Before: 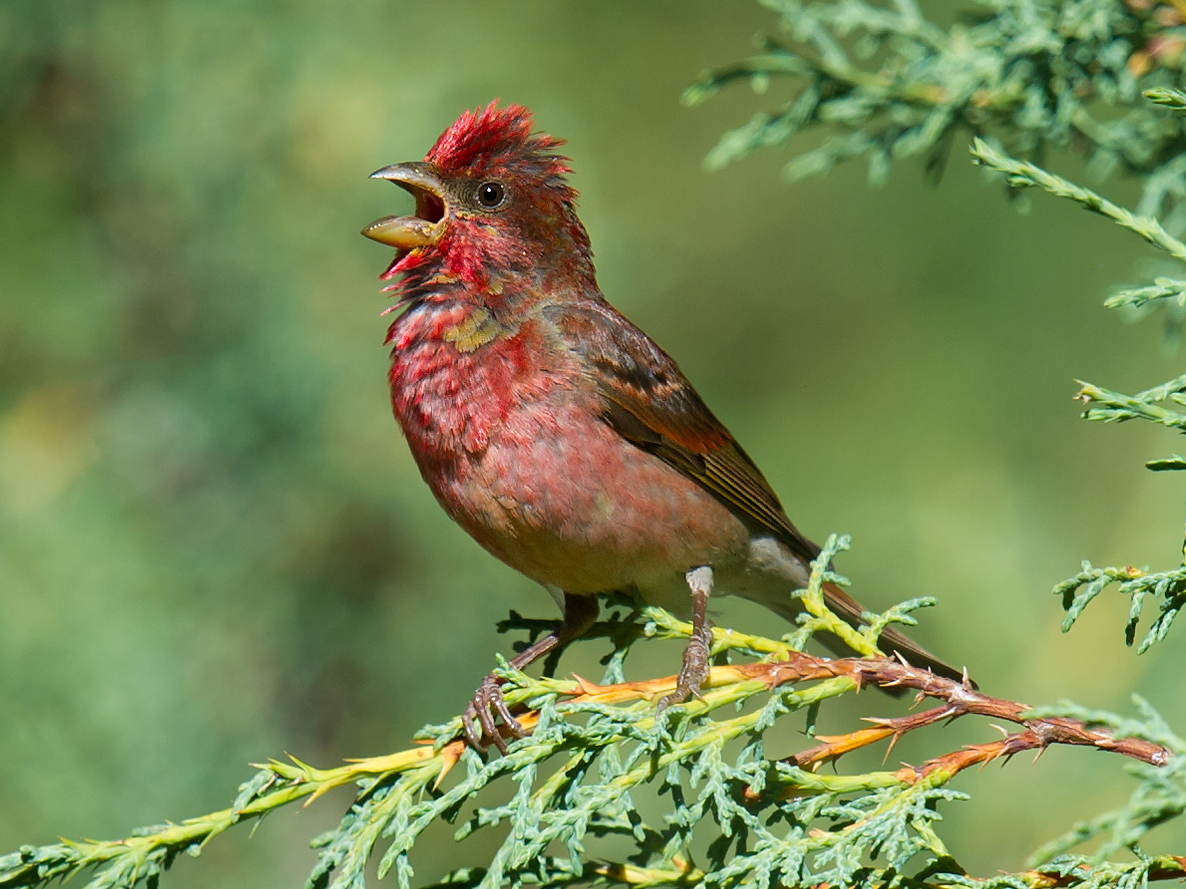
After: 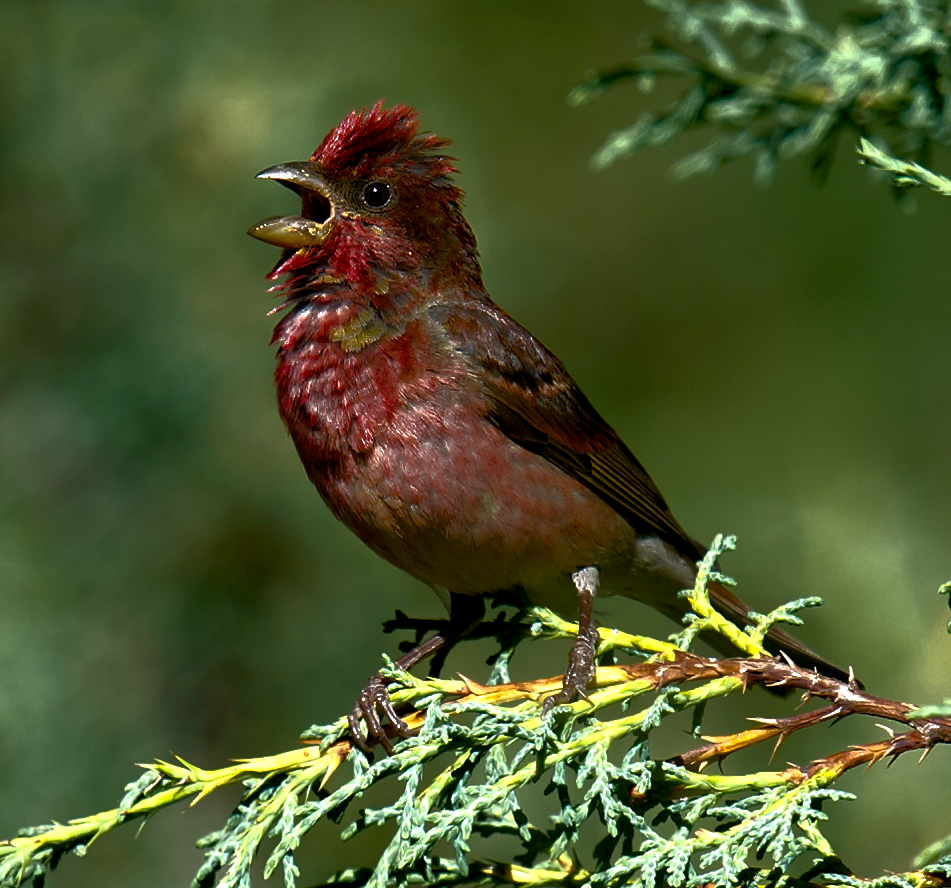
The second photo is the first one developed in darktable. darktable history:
tone curve: curves: ch0 [(0, 0) (0.077, 0.082) (0.765, 0.73) (1, 1)], preserve colors none
crop and rotate: left 9.612%, right 10.152%
color balance rgb: global offset › luminance -1.419%, perceptual saturation grading › global saturation 20%, perceptual saturation grading › highlights -25.118%, perceptual saturation grading › shadows 25.367%, perceptual brilliance grading › global brilliance 14.898%, perceptual brilliance grading › shadows -34.322%, contrast 4.178%
base curve: curves: ch0 [(0, 0) (0.564, 0.291) (0.802, 0.731) (1, 1)]
